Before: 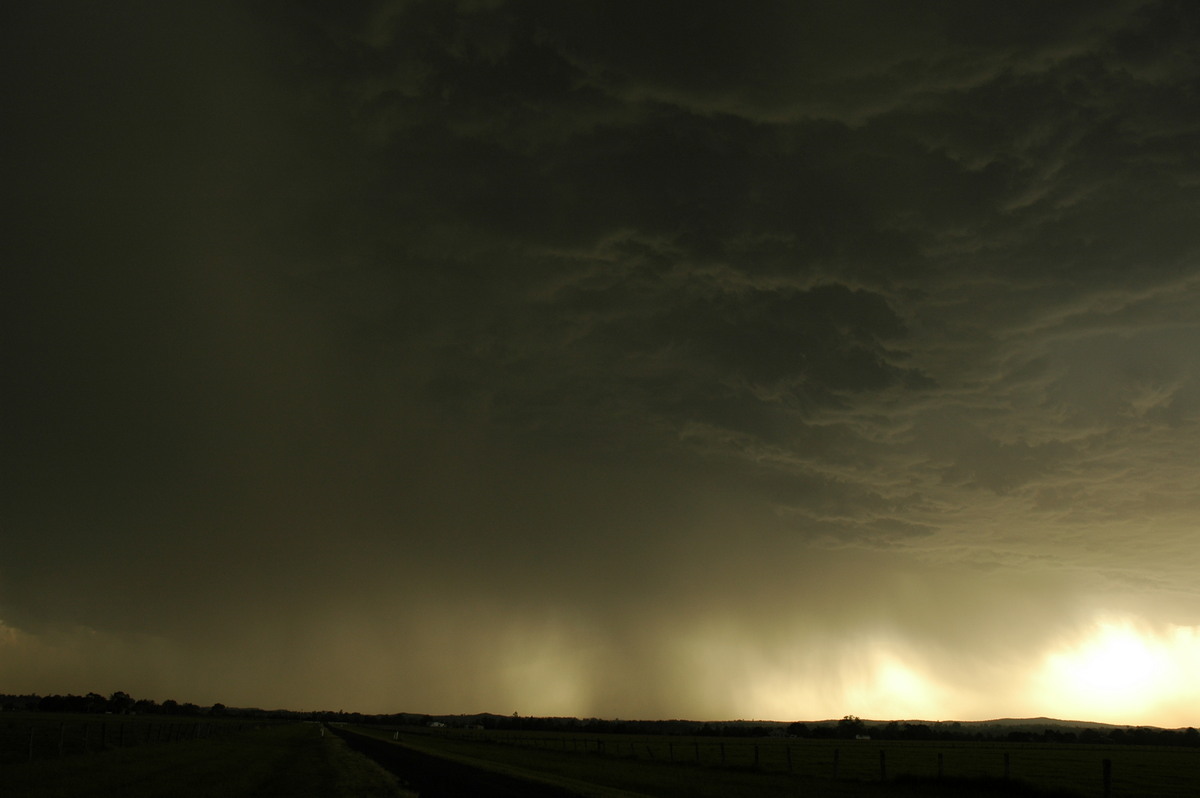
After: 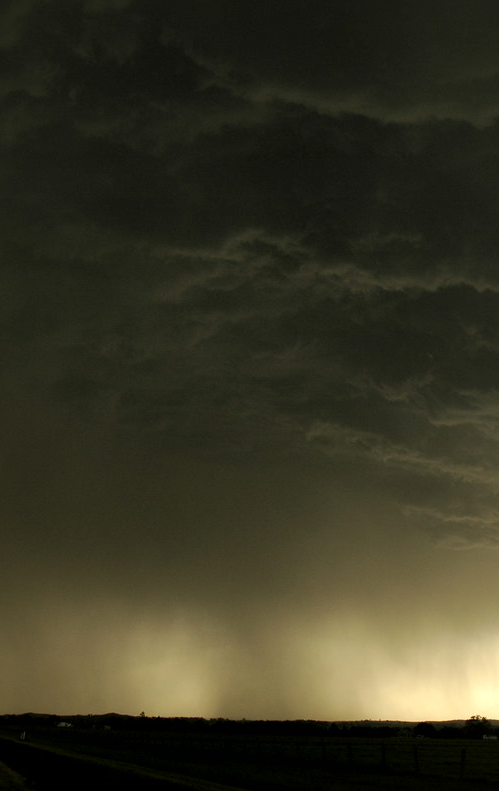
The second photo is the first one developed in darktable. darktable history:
crop: left 31.085%, right 27.286%
local contrast: mode bilateral grid, contrast 100, coarseness 99, detail 165%, midtone range 0.2
